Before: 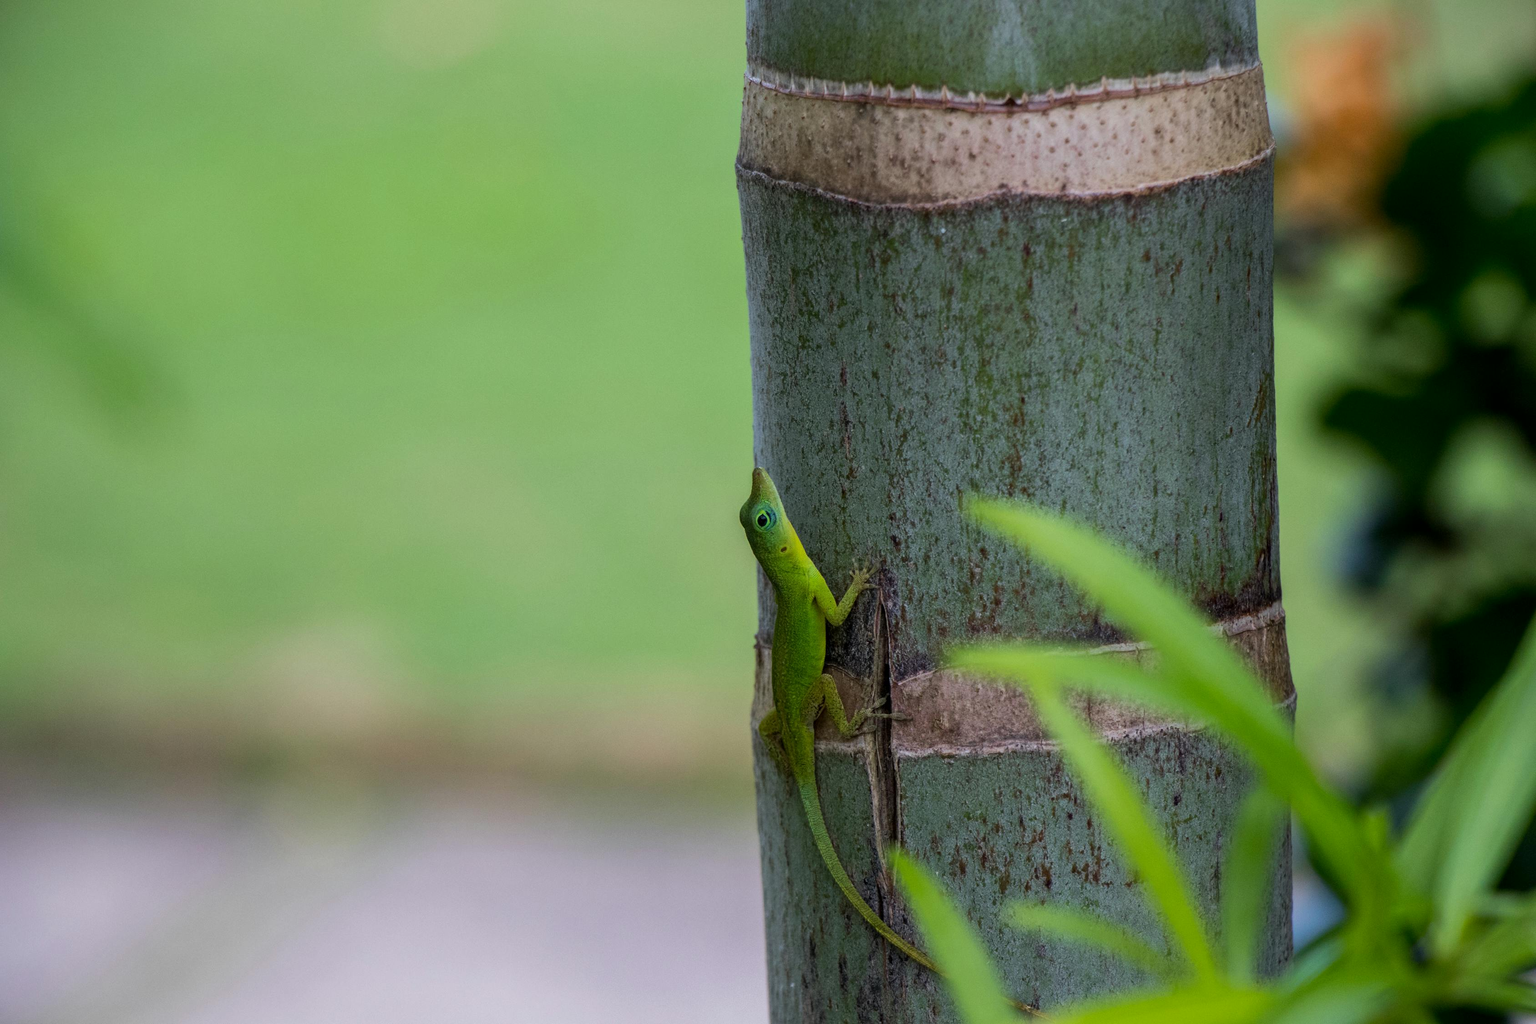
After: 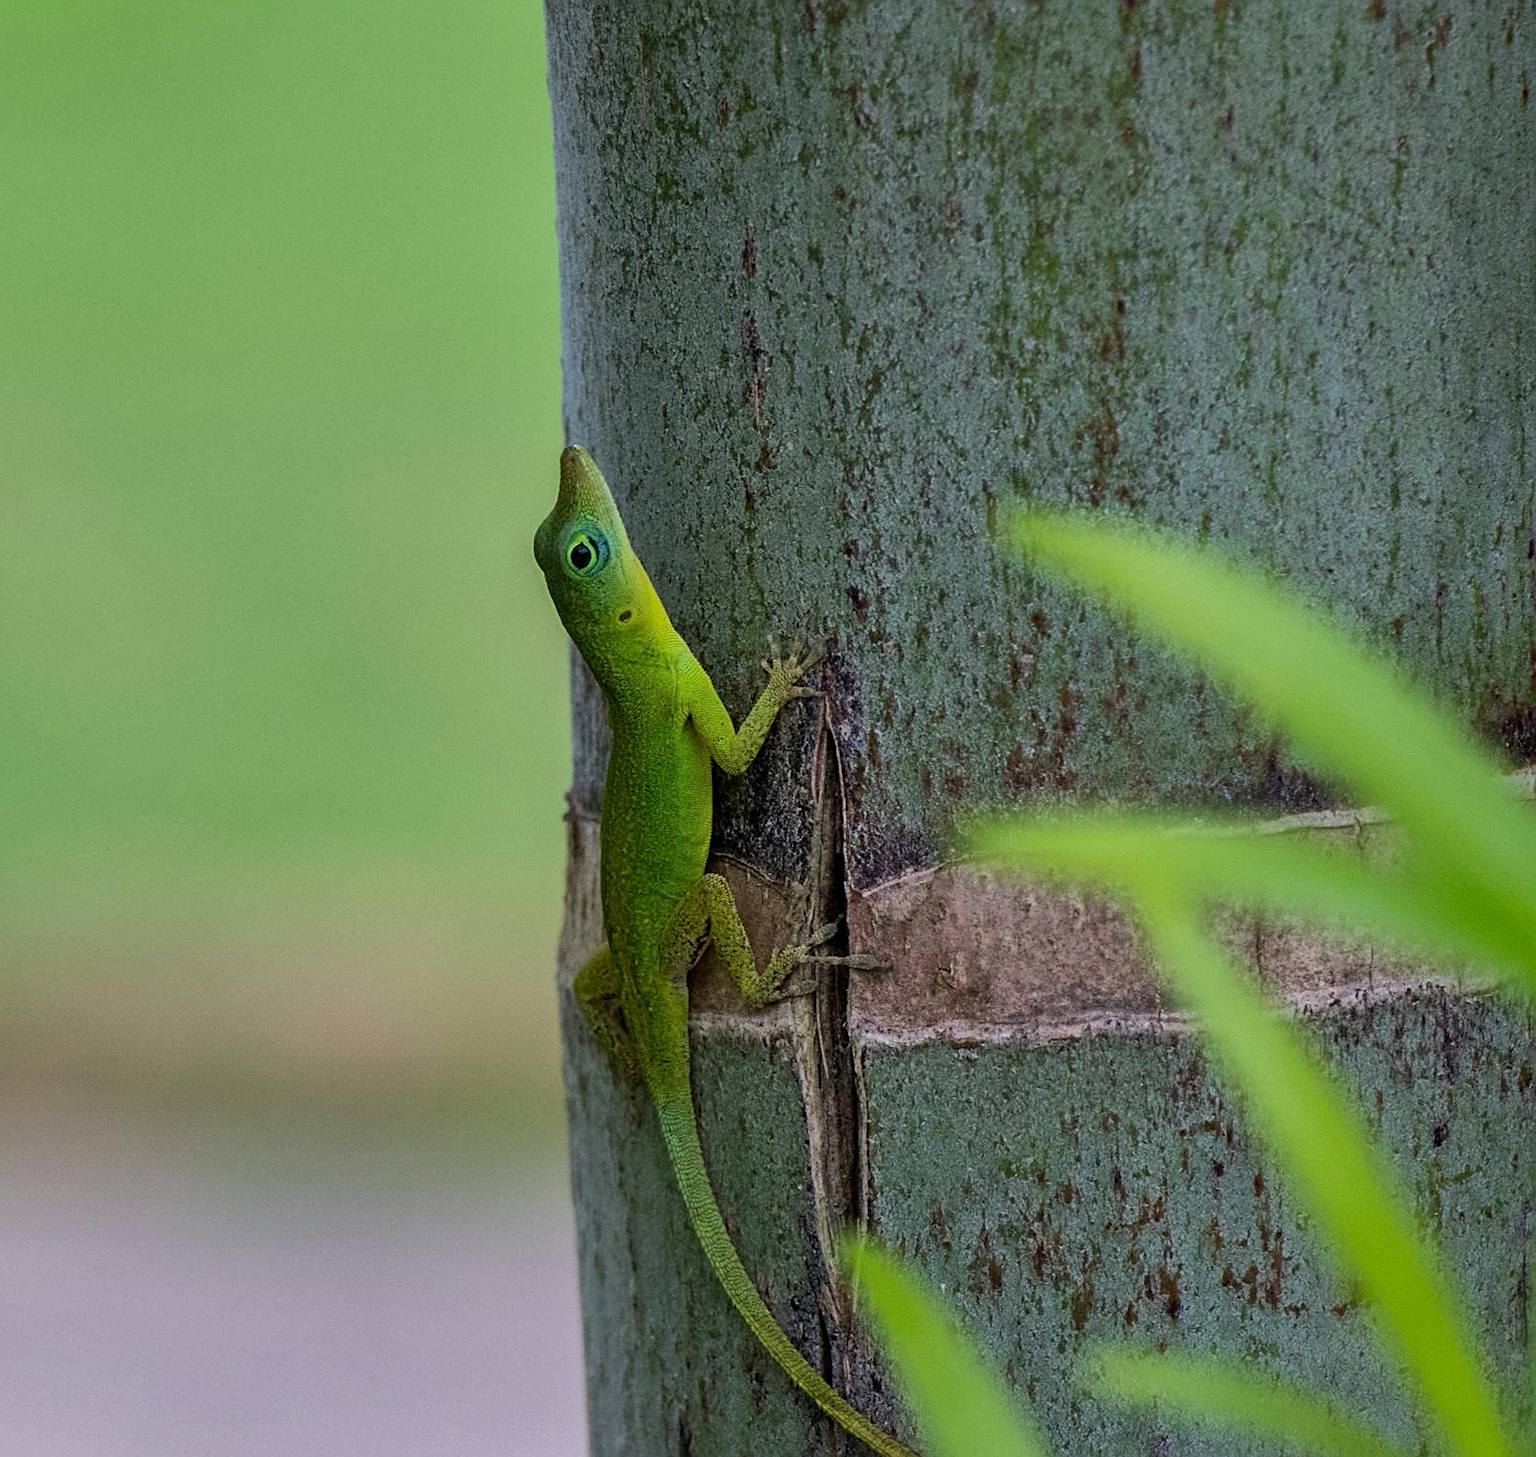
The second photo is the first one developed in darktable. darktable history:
sharpen: on, module defaults
shadows and highlights: low approximation 0.01, soften with gaussian
crop: left 31.379%, top 24.658%, right 20.326%, bottom 6.628%
